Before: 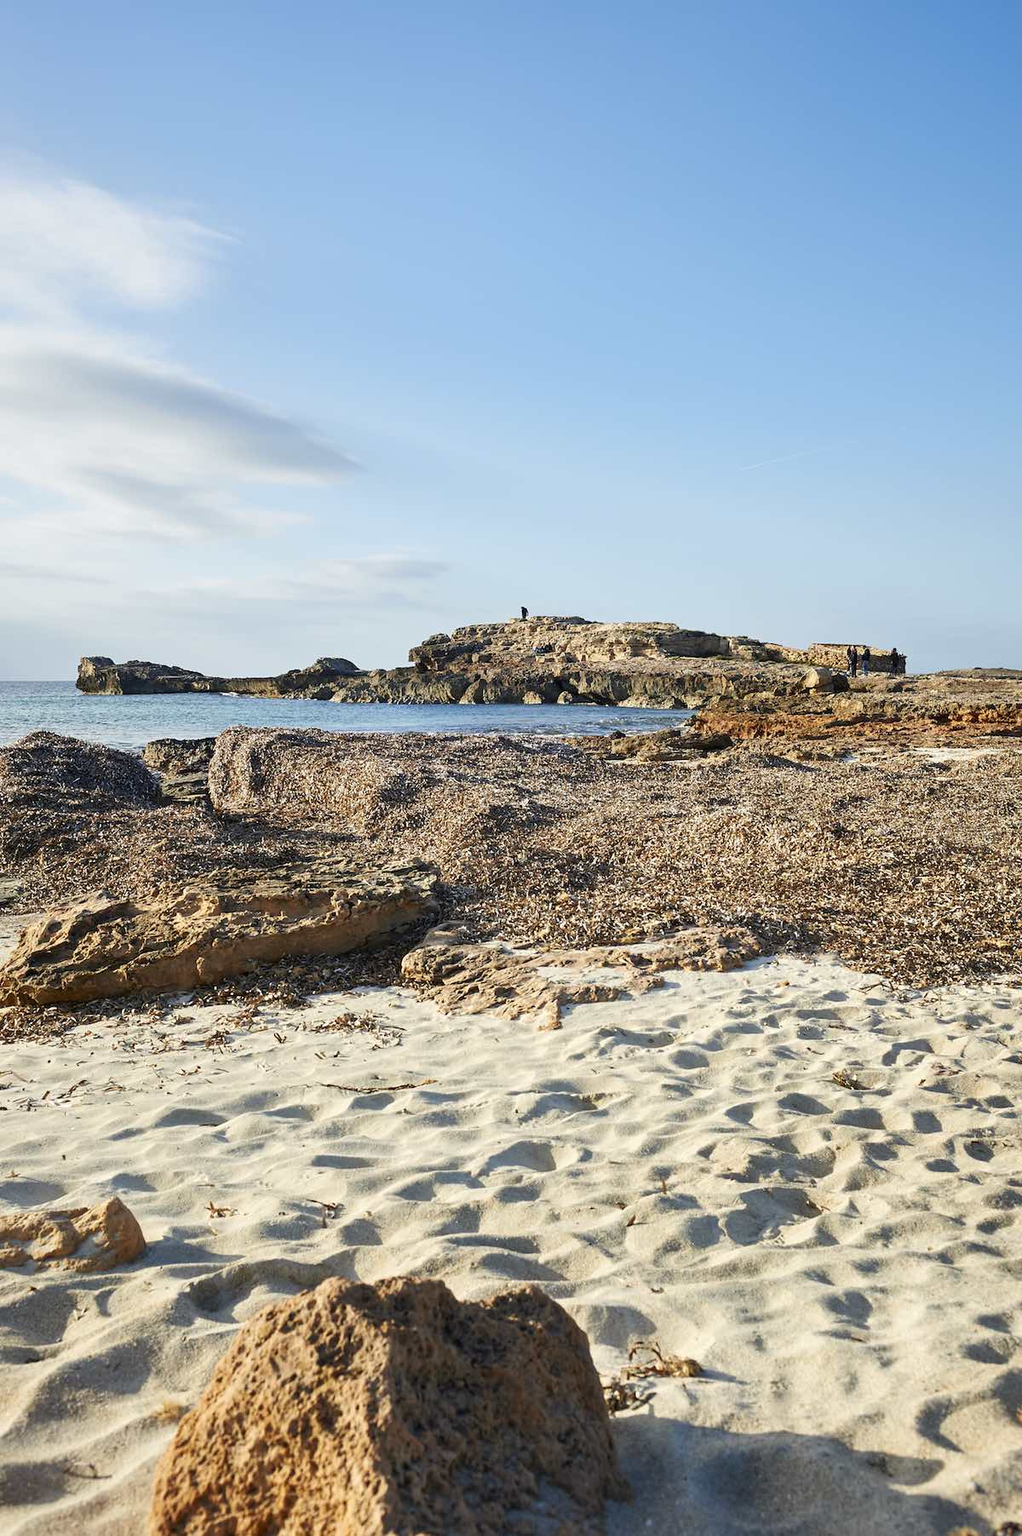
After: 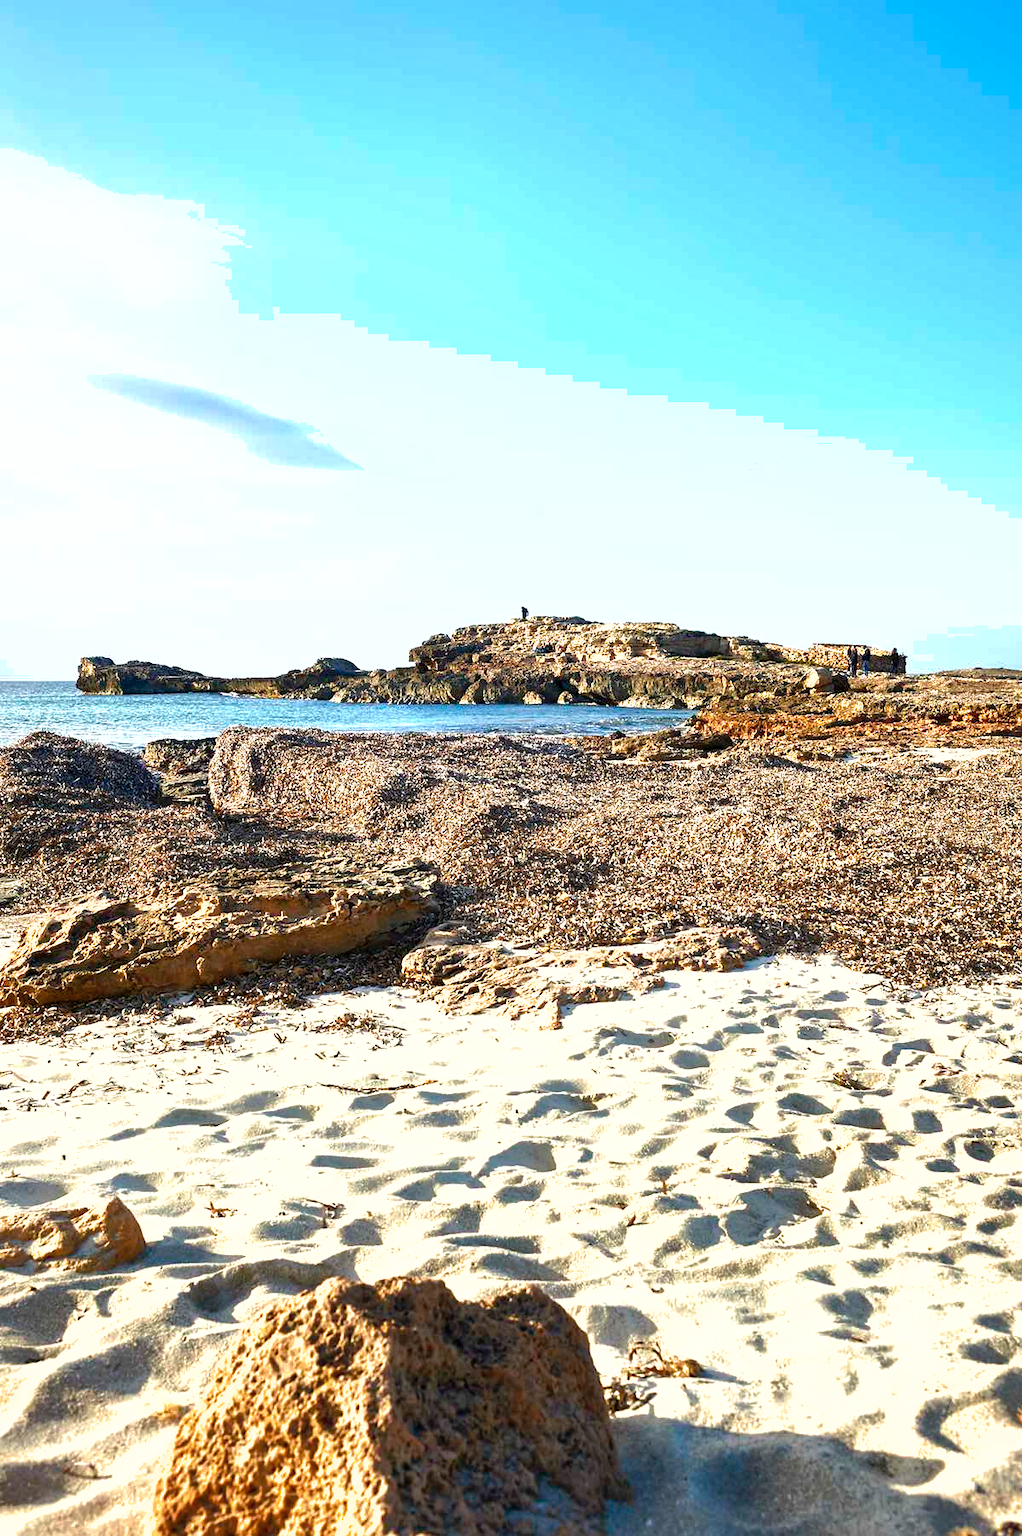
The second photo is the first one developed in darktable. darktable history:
tone equalizer: -8 EV -0.75 EV, -7 EV -0.7 EV, -6 EV -0.6 EV, -5 EV -0.4 EV, -3 EV 0.4 EV, -2 EV 0.6 EV, -1 EV 0.7 EV, +0 EV 0.75 EV, edges refinement/feathering 500, mask exposure compensation -1.57 EV, preserve details no
shadows and highlights: on, module defaults
color balance rgb: linear chroma grading › shadows 32%, linear chroma grading › global chroma -2%, linear chroma grading › mid-tones 4%, perceptual saturation grading › global saturation -2%, perceptual saturation grading › highlights -8%, perceptual saturation grading › mid-tones 8%, perceptual saturation grading › shadows 4%, perceptual brilliance grading › highlights 8%, perceptual brilliance grading › mid-tones 4%, perceptual brilliance grading › shadows 2%, global vibrance 16%, saturation formula JzAzBz (2021)
